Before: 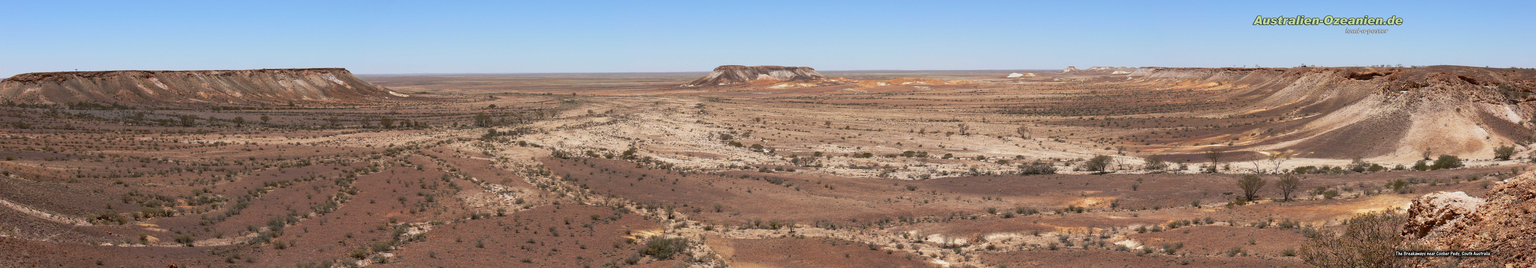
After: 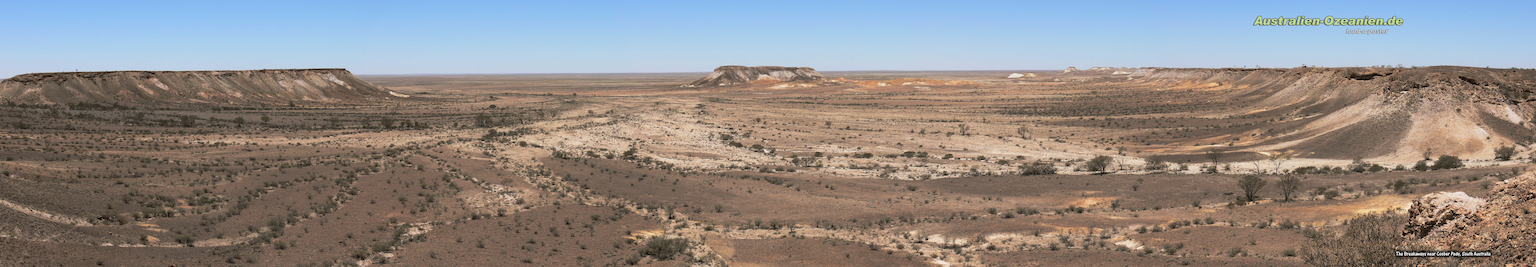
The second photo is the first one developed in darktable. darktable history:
split-toning: shadows › hue 46.8°, shadows › saturation 0.17, highlights › hue 316.8°, highlights › saturation 0.27, balance -51.82
tone equalizer: on, module defaults
